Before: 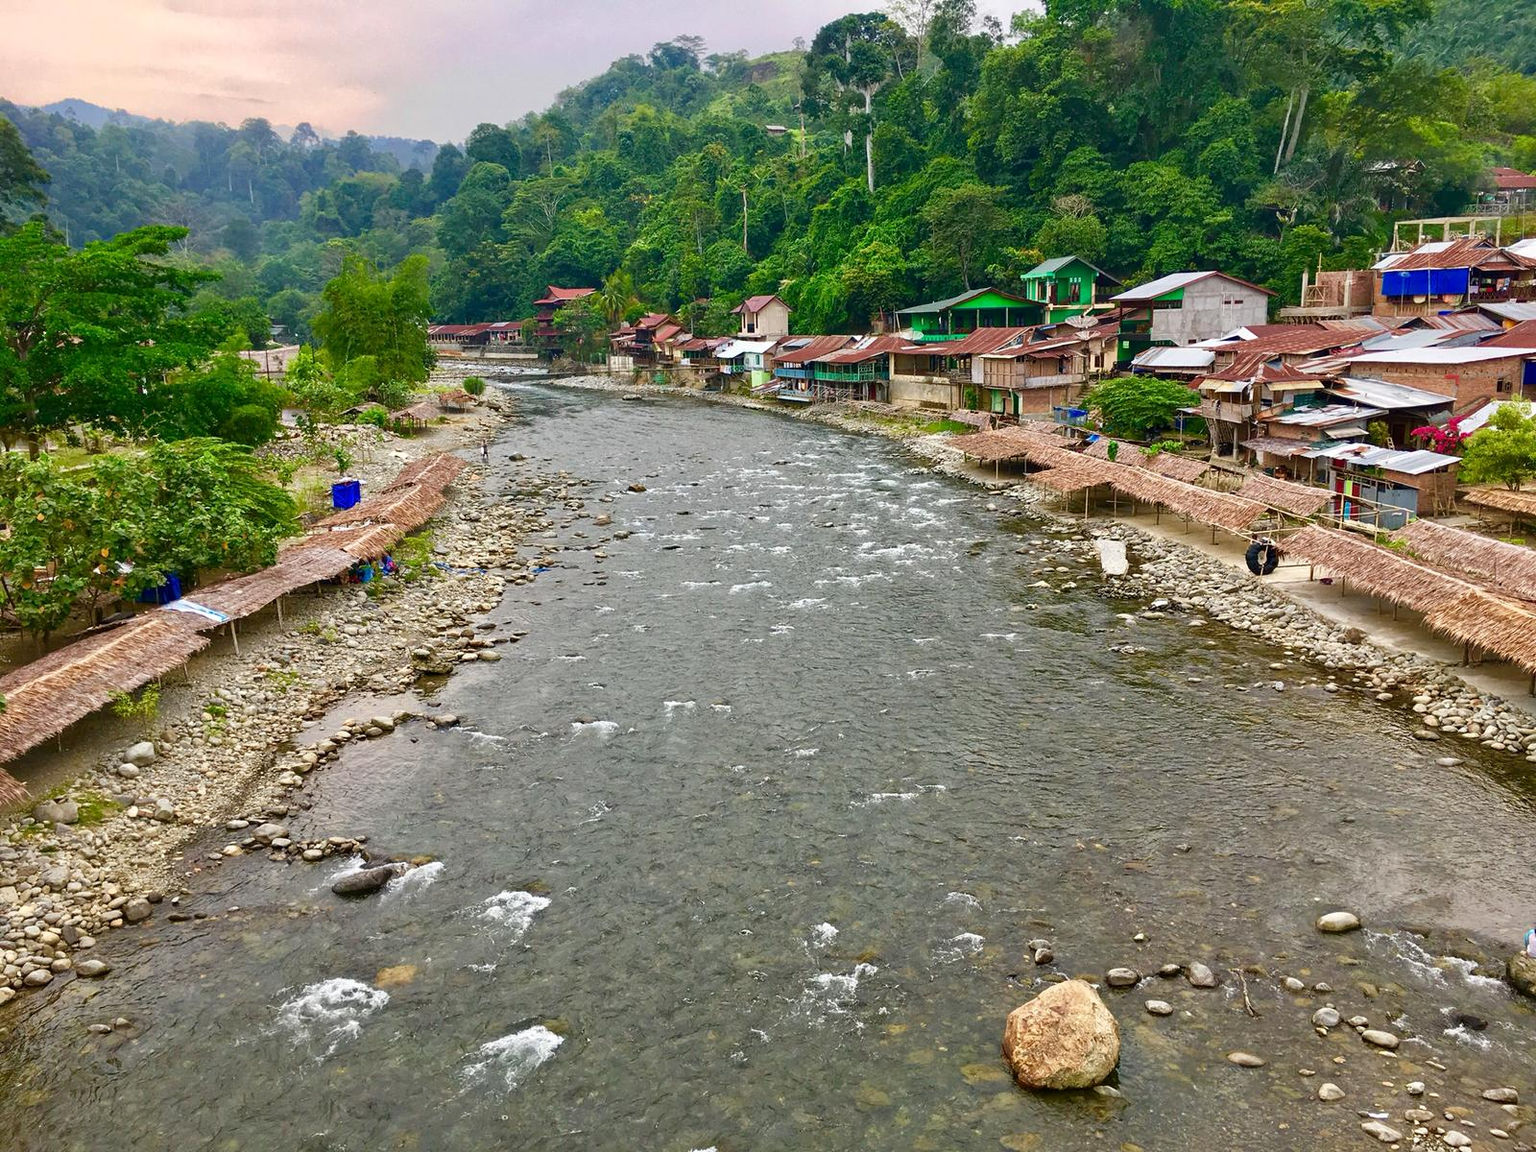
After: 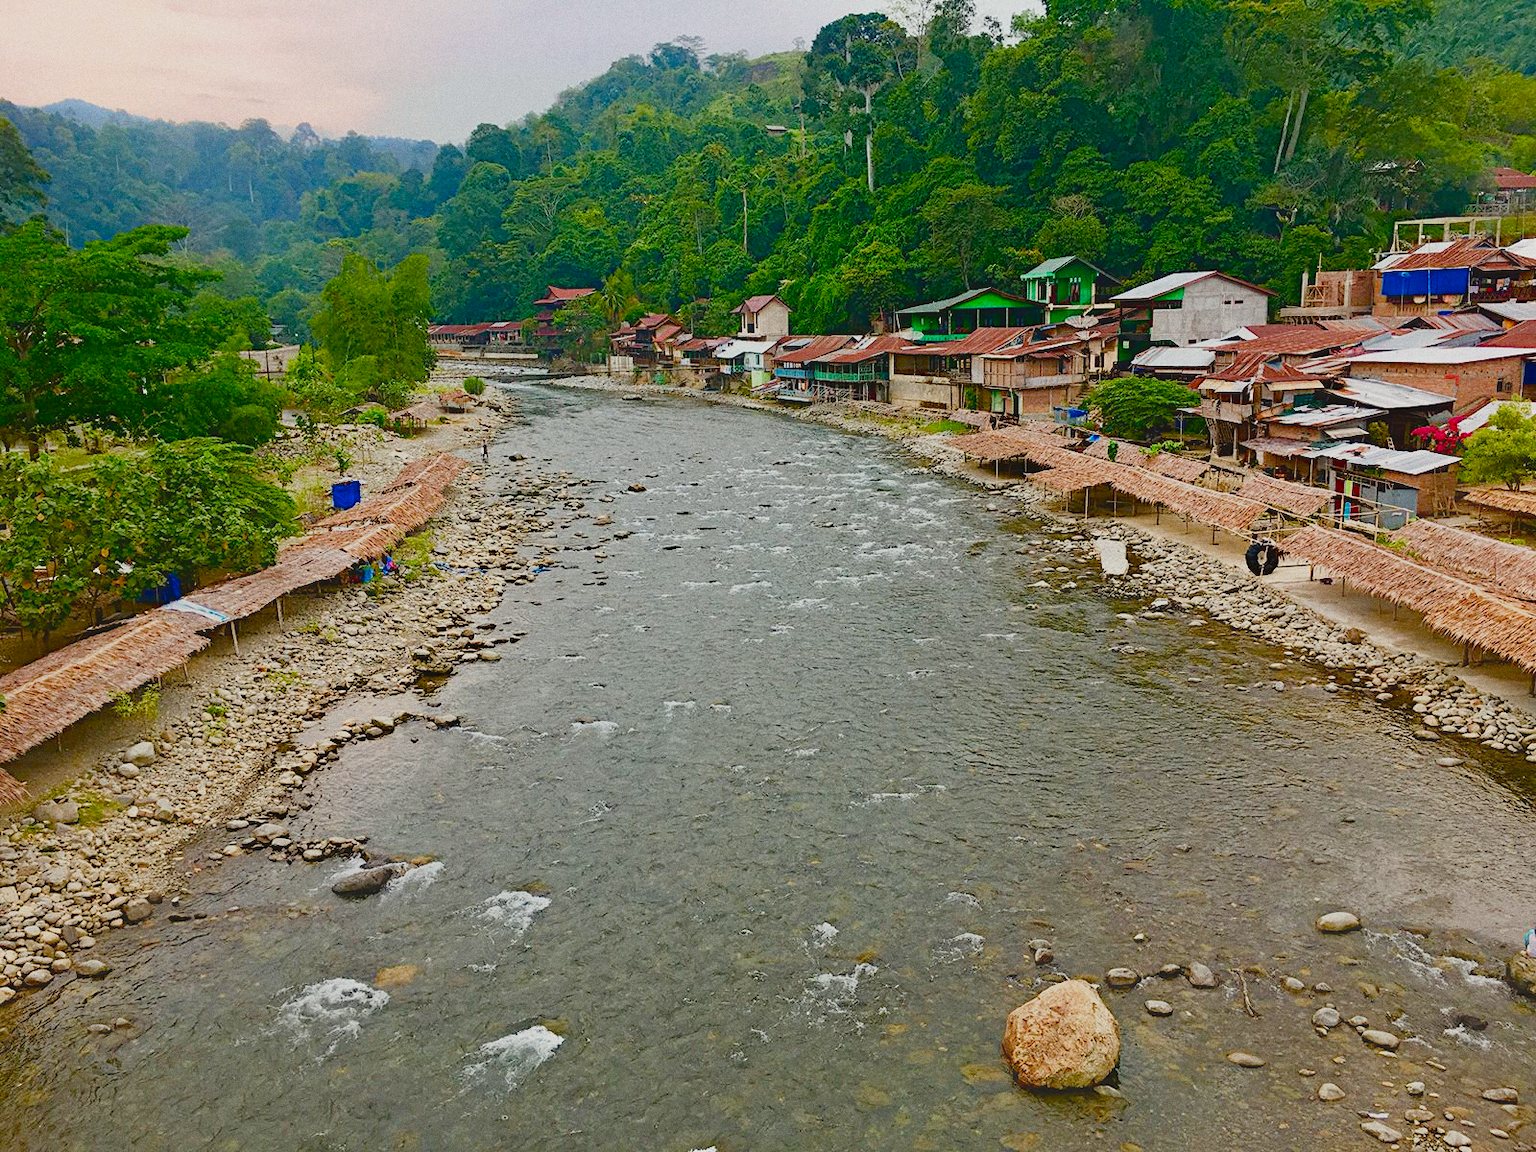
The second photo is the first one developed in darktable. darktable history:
contrast equalizer "soft": octaves 7, y [[0.6 ×6], [0.55 ×6], [0 ×6], [0 ×6], [0 ×6]], mix -1
color balance rgb "basic colorfulness: standard": perceptual saturation grading › global saturation 20%, perceptual saturation grading › highlights -25%, perceptual saturation grading › shadows 25%
color balance rgb "filmic contrast": global offset › luminance 0.5%, perceptual brilliance grading › highlights 10%, perceptual brilliance grading › mid-tones 5%, perceptual brilliance grading › shadows -10%
color balance rgb "blue and orange": shadows lift › chroma 7%, shadows lift › hue 249°, highlights gain › chroma 5%, highlights gain › hue 34.5°
diffuse or sharpen "sharpen demosaicing: AA filter": edge sensitivity 1, 1st order anisotropy 100%, 2nd order anisotropy 100%, 3rd order anisotropy 100%, 4th order anisotropy 100%, 1st order speed -25%, 2nd order speed -25%, 3rd order speed -25%, 4th order speed -25%
diffuse or sharpen "1": radius span 32, 1st order speed 50%, 2nd order speed 50%, 3rd order speed 50%, 4th order speed 50% | blend: blend mode normal, opacity 25%; mask: uniform (no mask)
grain: coarseness 0.47 ISO
rgb primaries "nice": tint hue 2.13°, tint purity 0.7%, red hue 0.028, red purity 1.09, green hue 0.023, green purity 1.08, blue hue -0.084, blue purity 1.17
sigmoid "neutral gray": contrast 1.22, skew 0.65
